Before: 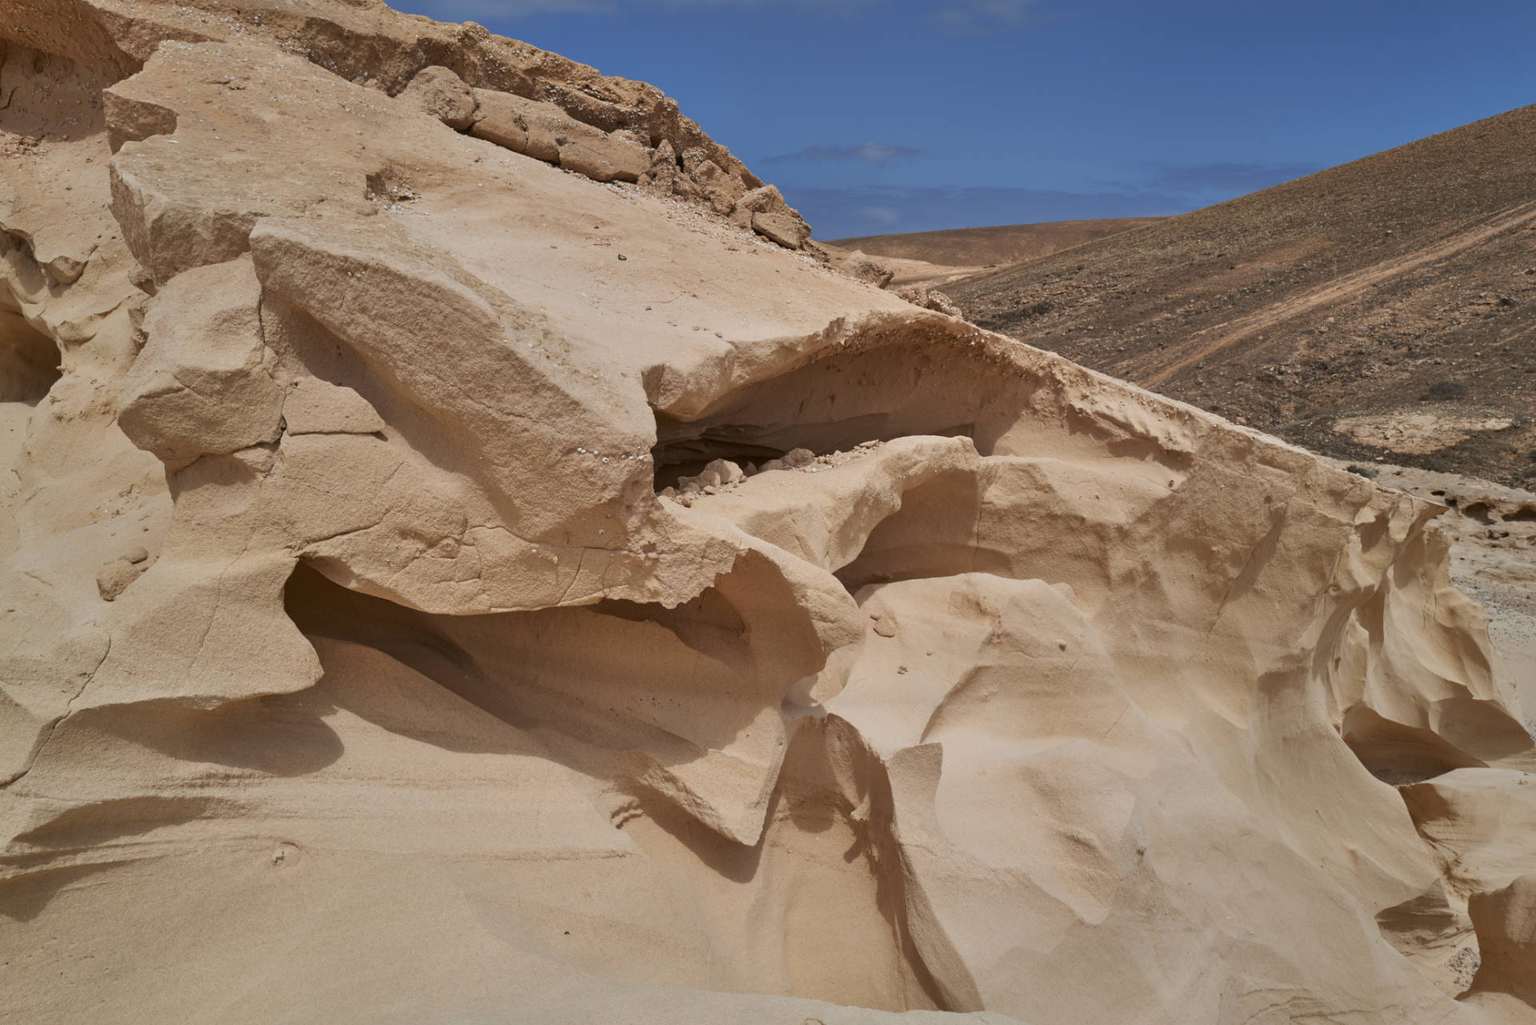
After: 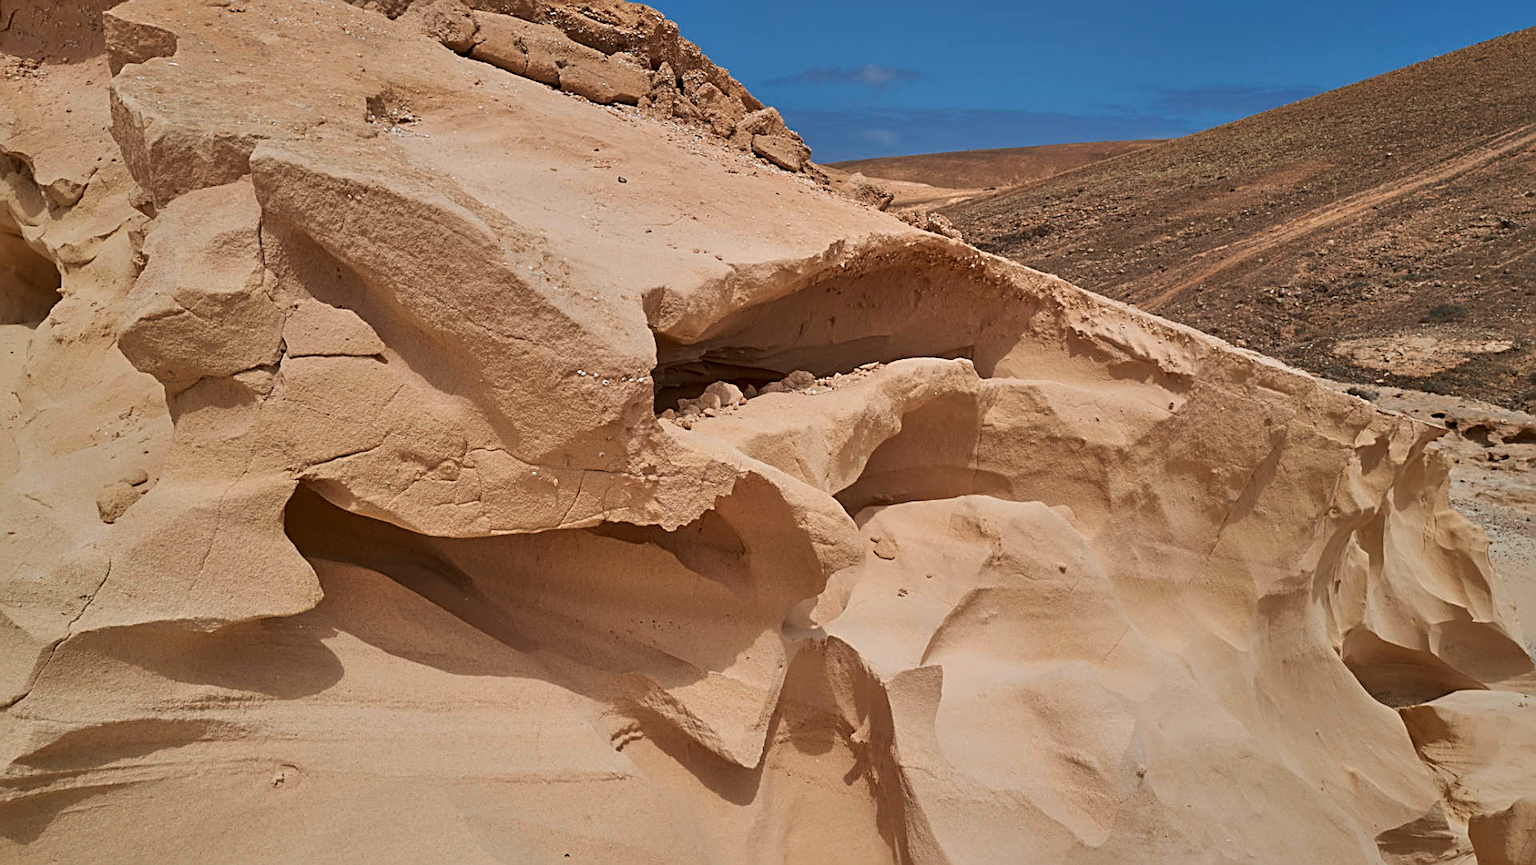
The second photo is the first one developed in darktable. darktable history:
sharpen: radius 2.598, amount 0.7
crop: top 7.61%, bottom 7.914%
velvia: on, module defaults
